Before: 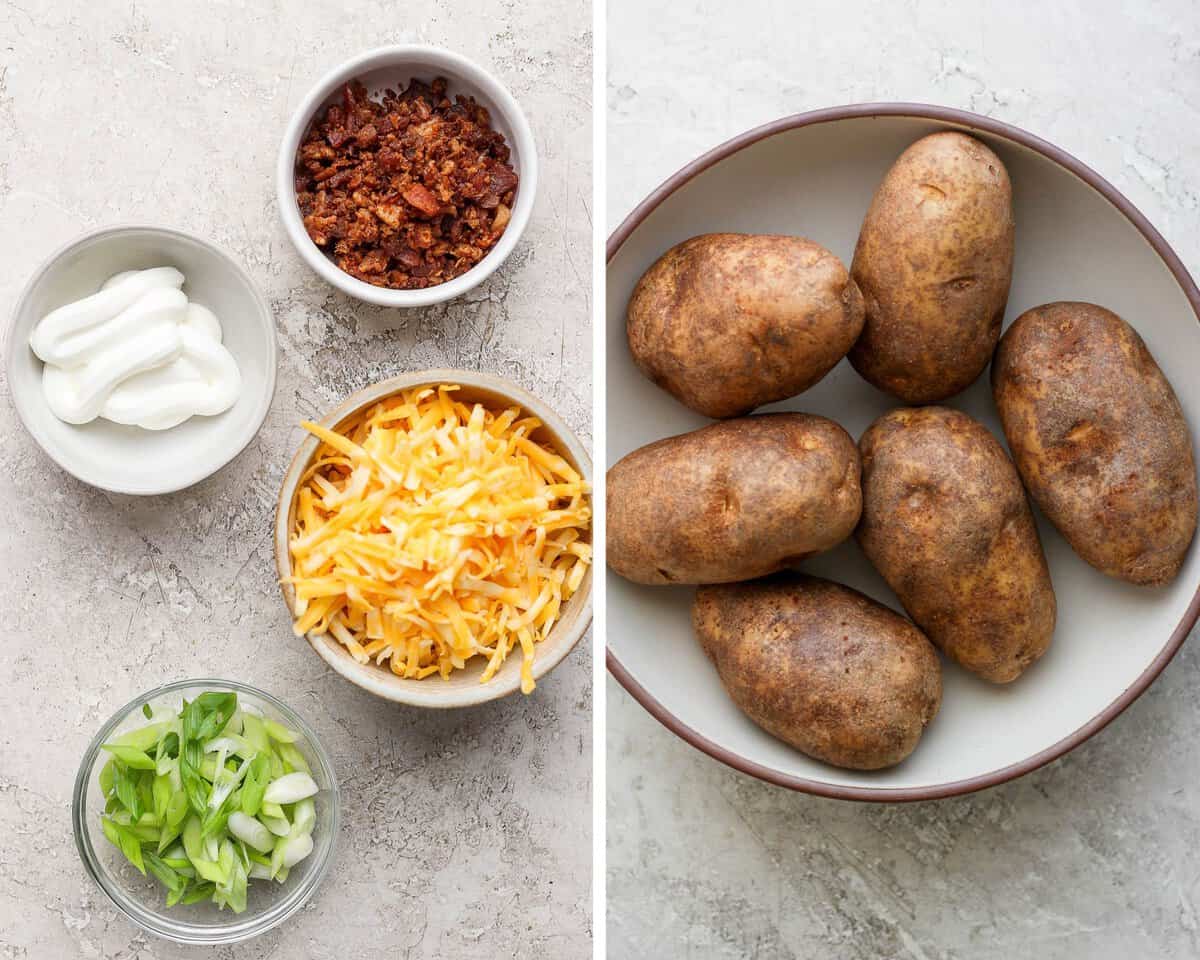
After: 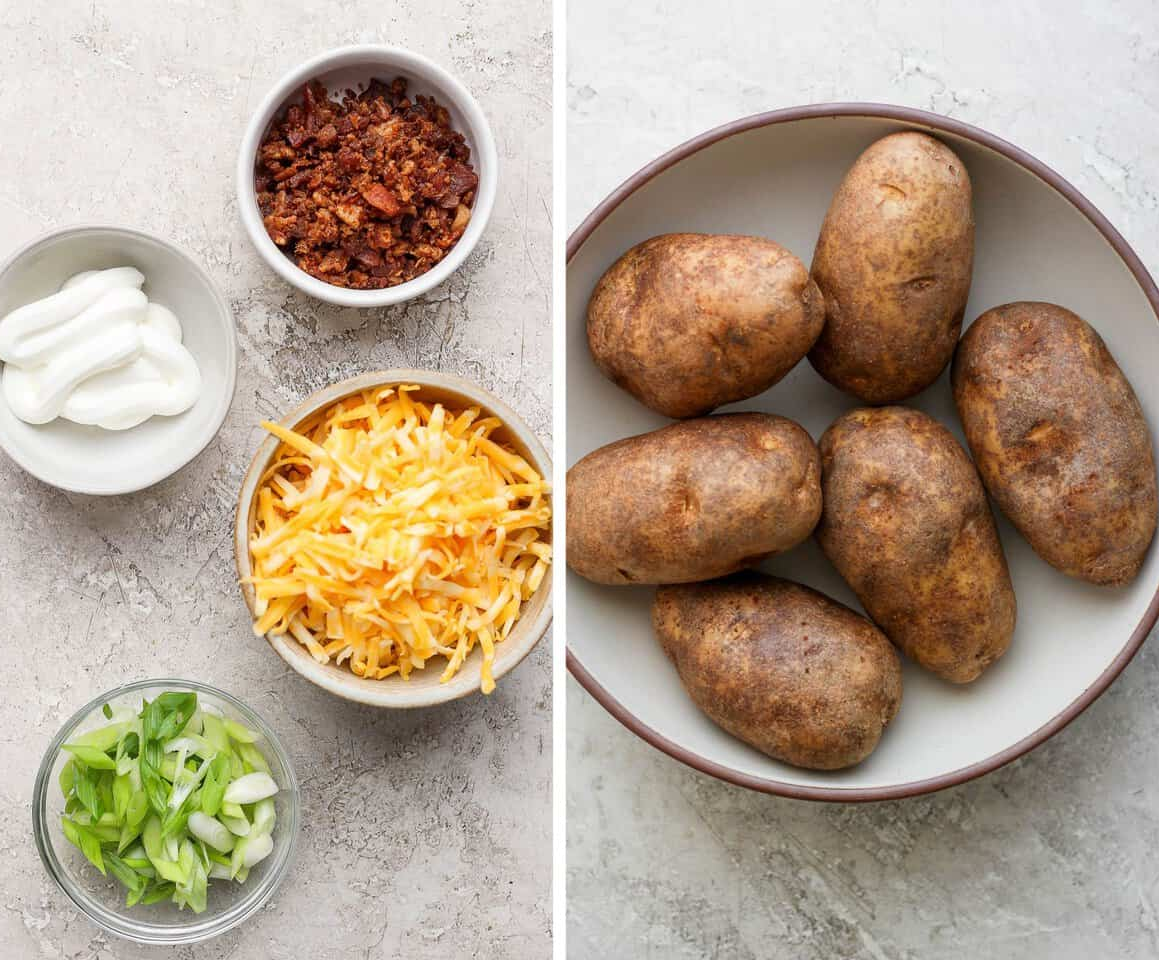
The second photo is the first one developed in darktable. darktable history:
crop and rotate: left 3.391%
